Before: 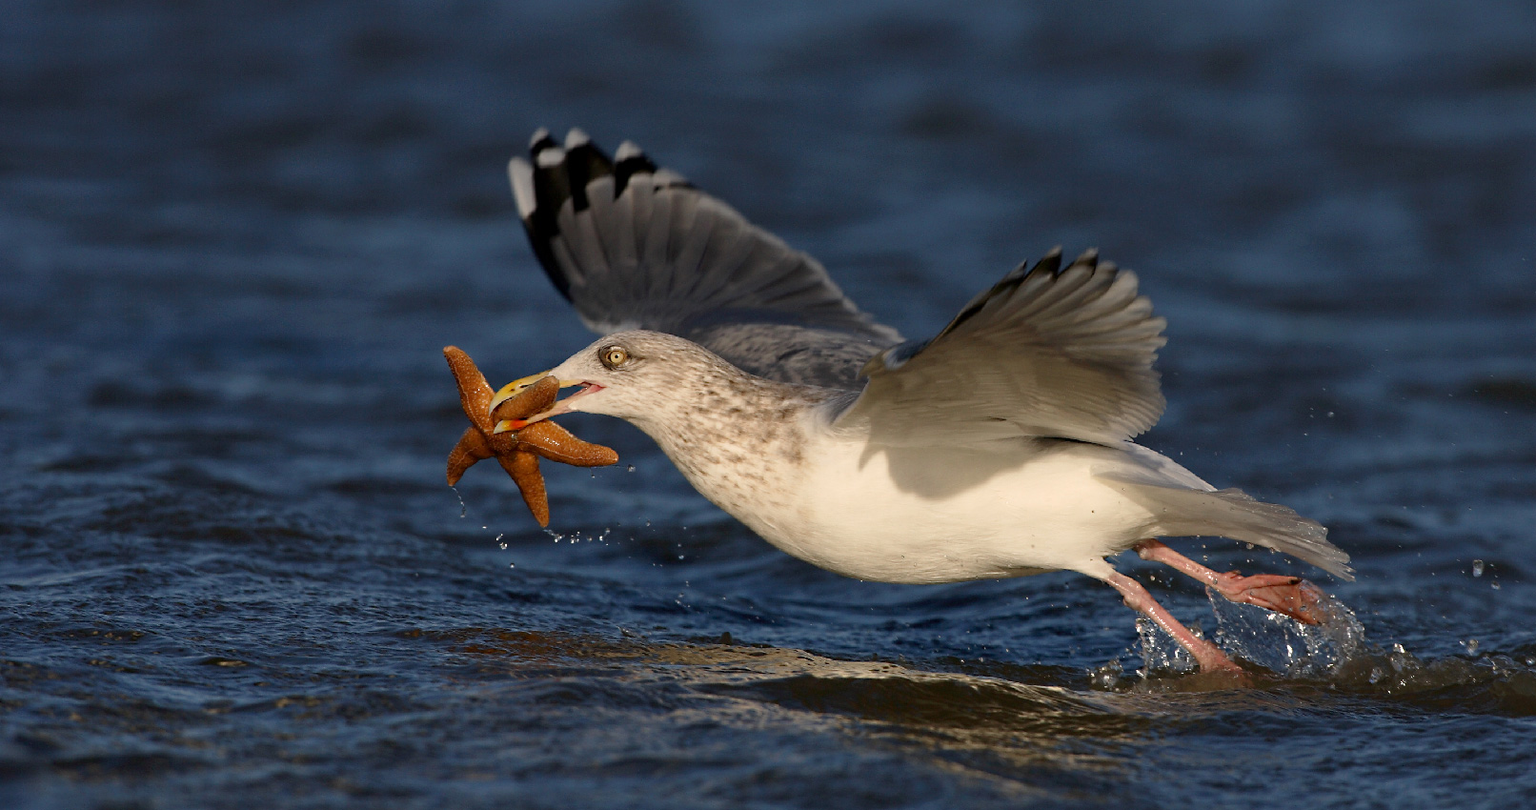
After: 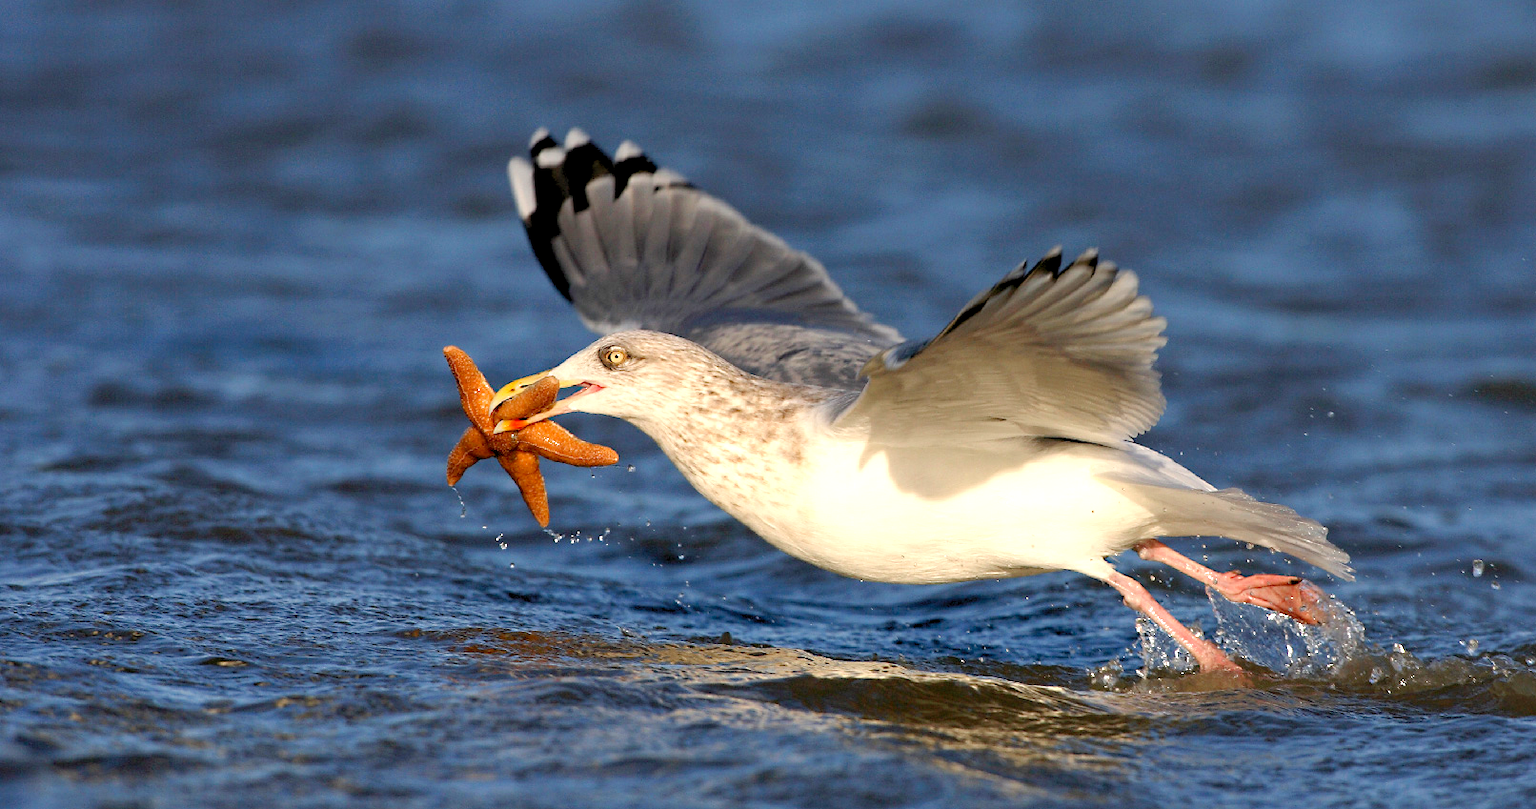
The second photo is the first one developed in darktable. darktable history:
exposure: black level correction 0.001, exposure 0.5 EV, compensate exposure bias true, compensate highlight preservation false
levels: black 3.83%, white 90.64%, levels [0.044, 0.416, 0.908]
